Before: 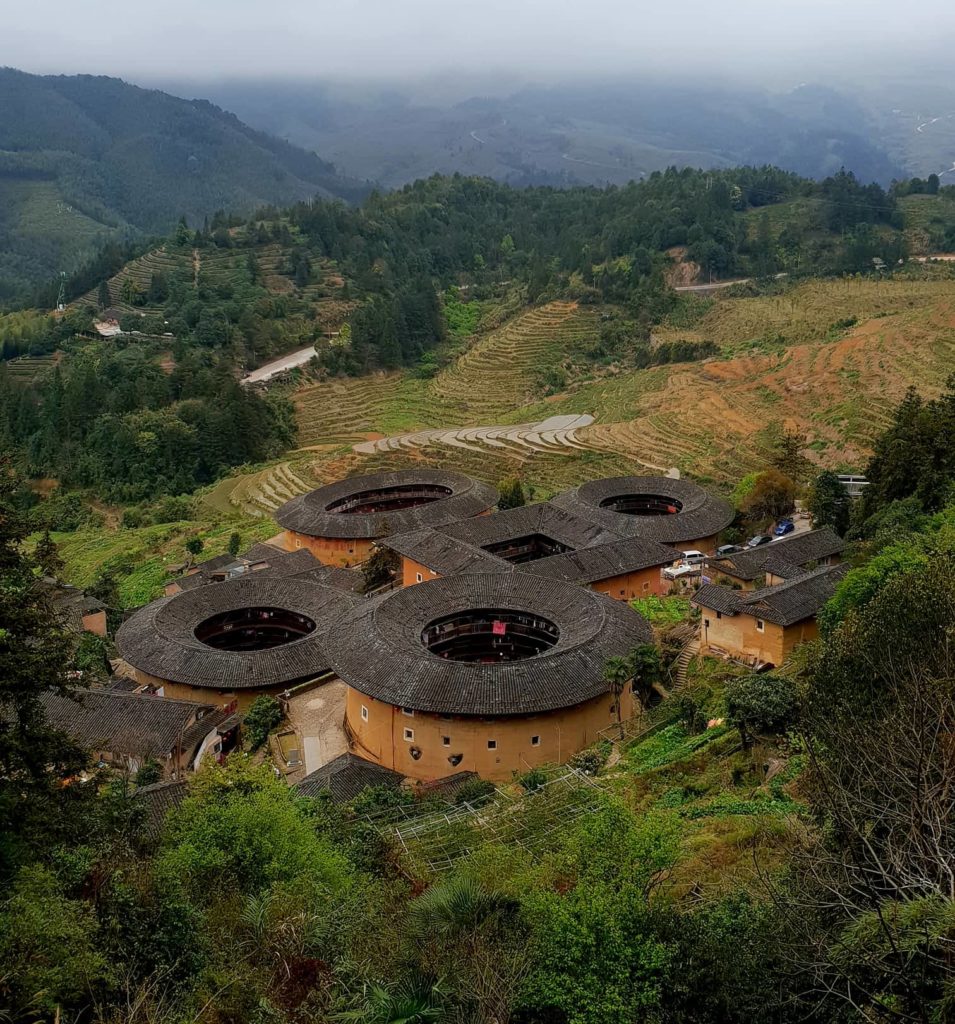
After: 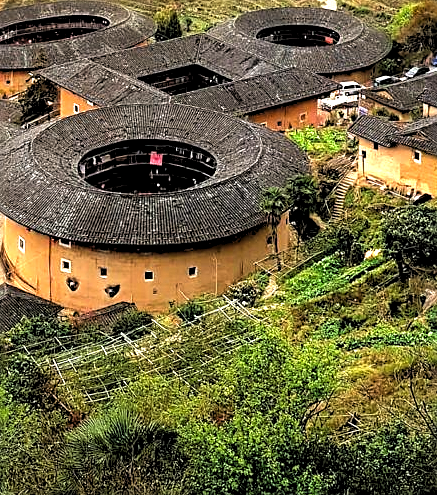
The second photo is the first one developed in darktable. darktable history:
exposure: exposure 0.943 EV, compensate highlight preservation false
crop: left 35.976%, top 45.819%, right 18.162%, bottom 5.807%
sharpen: on, module defaults
rgb levels: preserve colors sum RGB, levels [[0.038, 0.433, 0.934], [0, 0.5, 1], [0, 0.5, 1]]
levels: levels [0.044, 0.475, 0.791]
